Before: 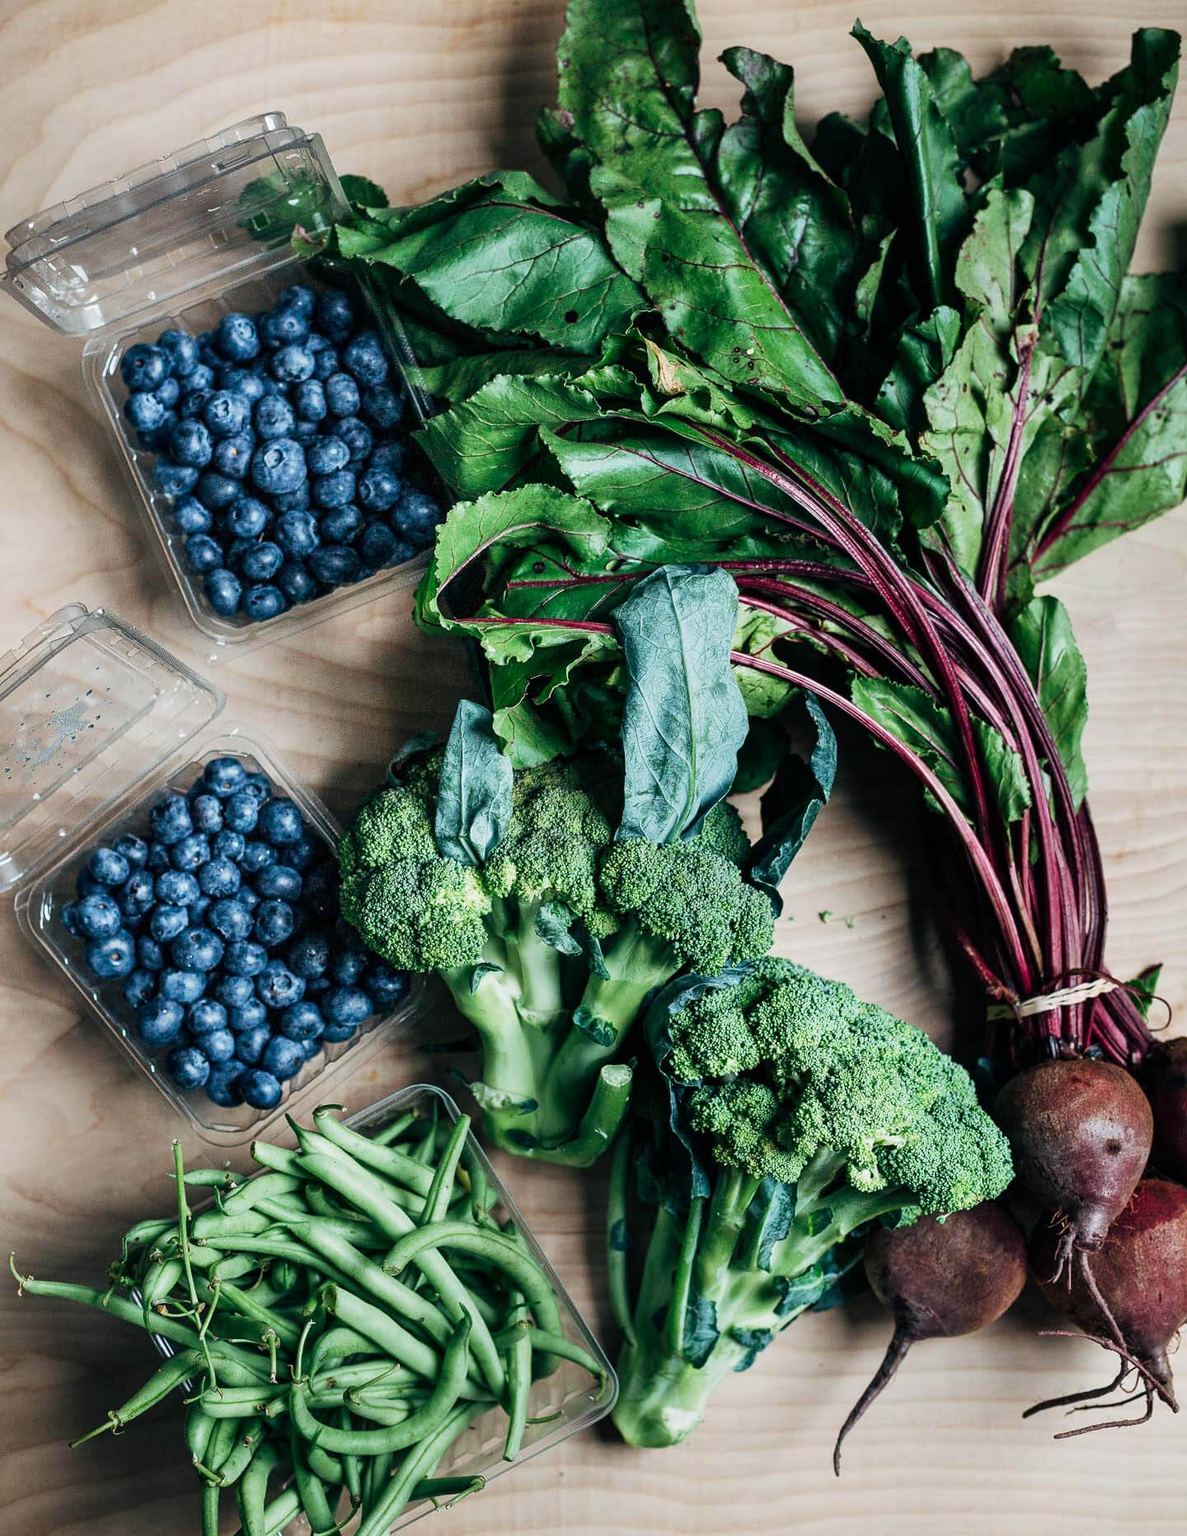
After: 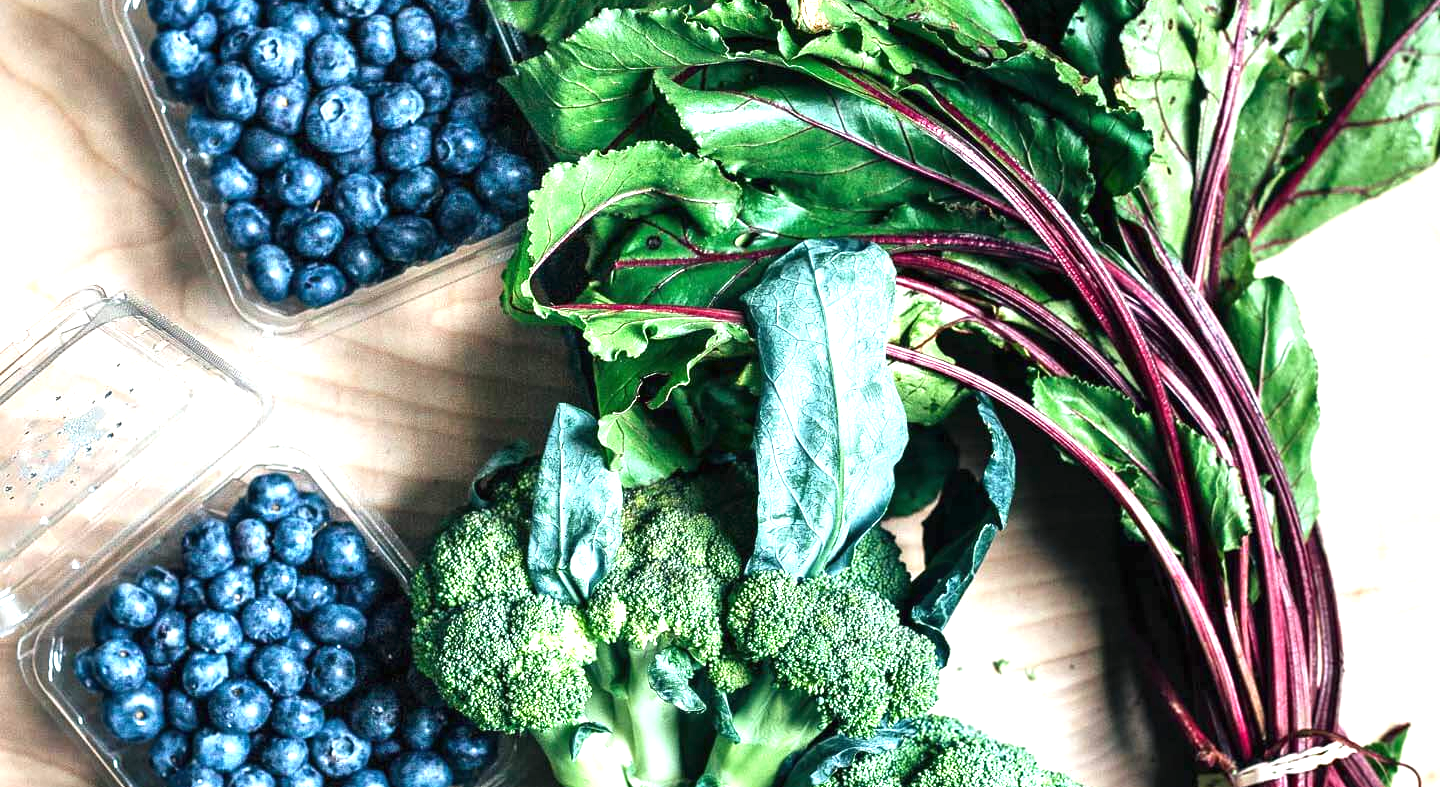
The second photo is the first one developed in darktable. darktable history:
crop and rotate: top 23.945%, bottom 33.789%
exposure: black level correction 0, exposure 1.192 EV, compensate highlight preservation false
